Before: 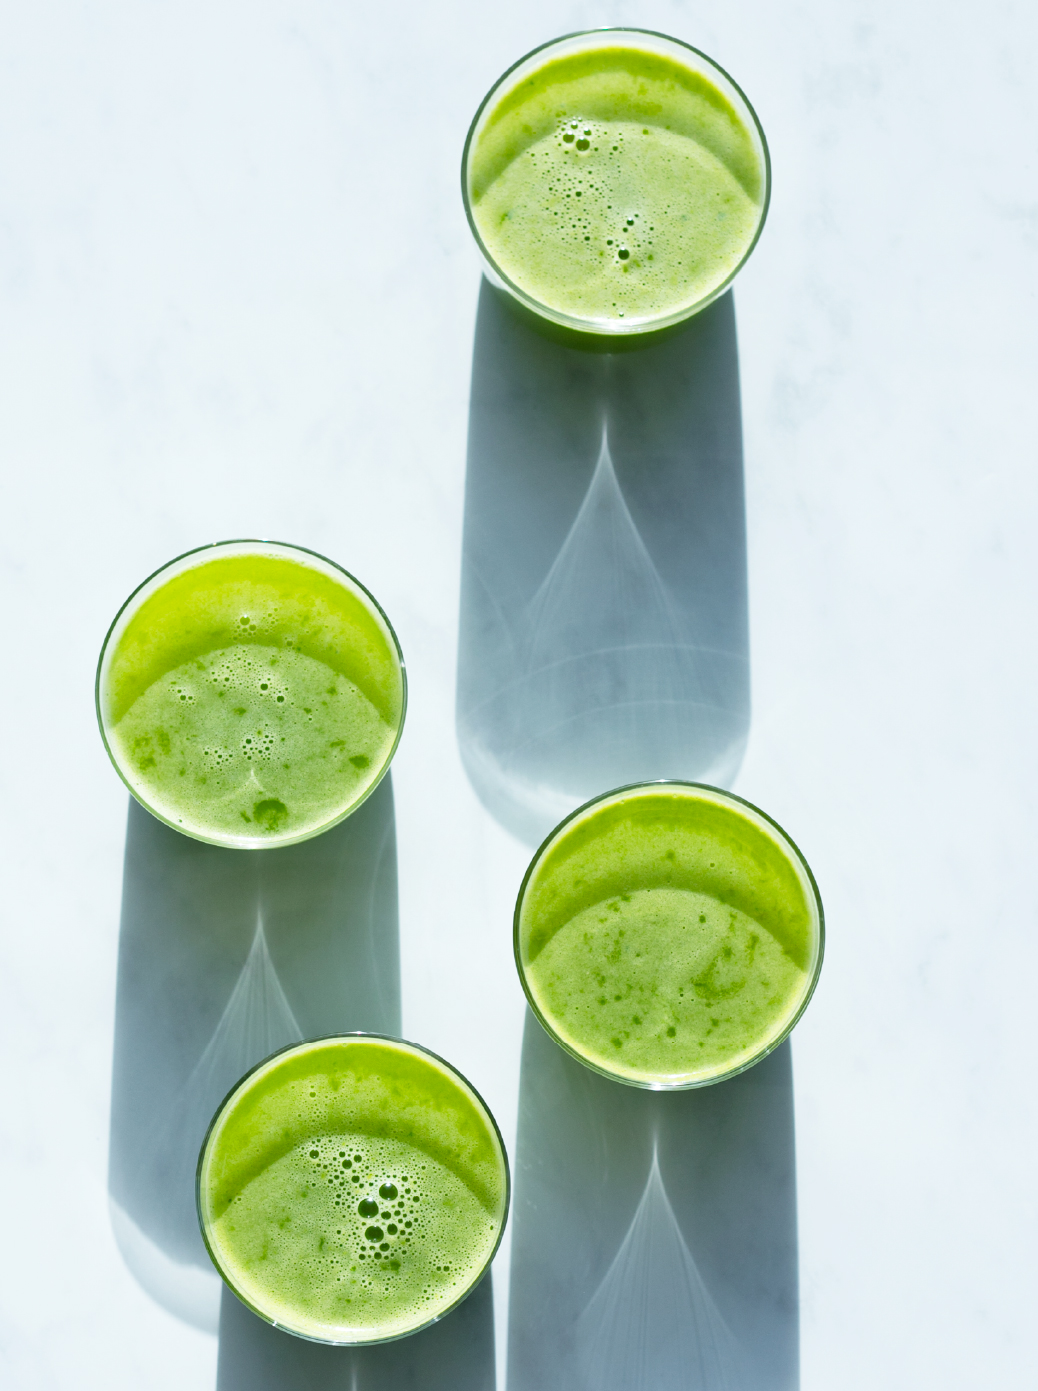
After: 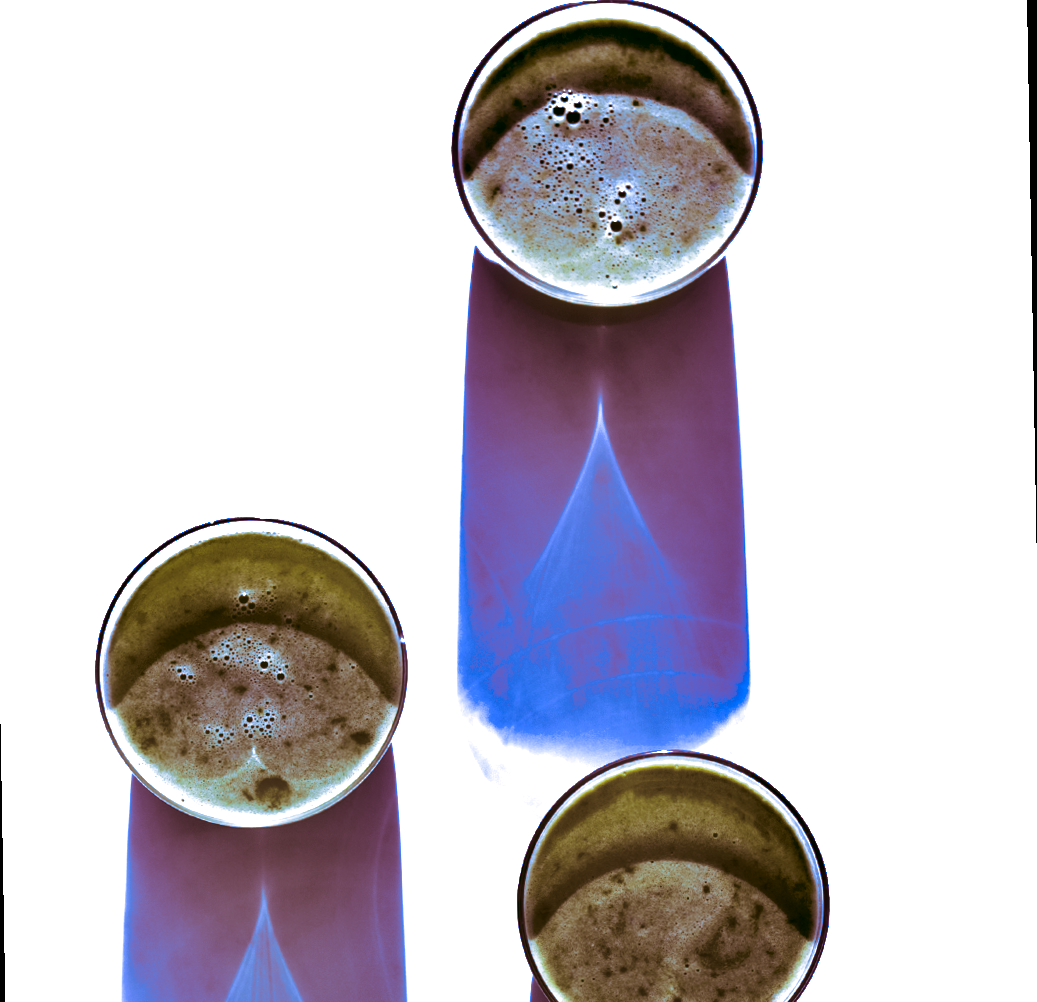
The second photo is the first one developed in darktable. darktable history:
crop: bottom 24.988%
split-toning: compress 20%
color balance rgb: linear chroma grading › global chroma -0.67%, saturation formula JzAzBz (2021)
white balance: red 0.98, blue 1.61
shadows and highlights: shadows 24.5, highlights -78.15, soften with gaussian
rotate and perspective: rotation -1°, crop left 0.011, crop right 0.989, crop top 0.025, crop bottom 0.975
exposure: black level correction 0.001, exposure 0.014 EV, compensate highlight preservation false
